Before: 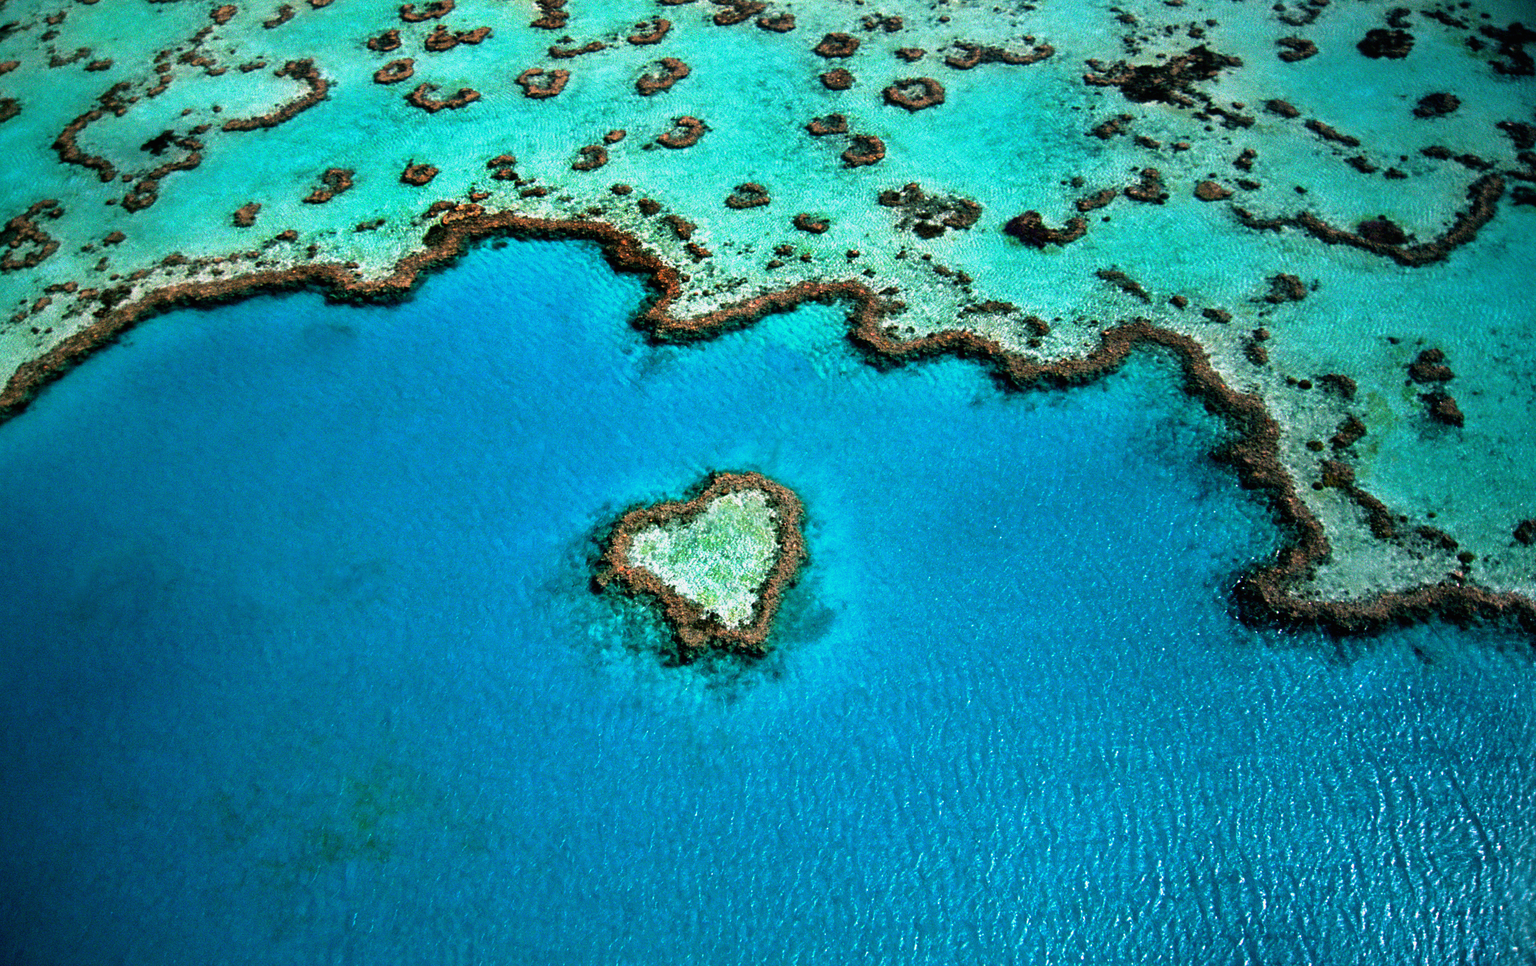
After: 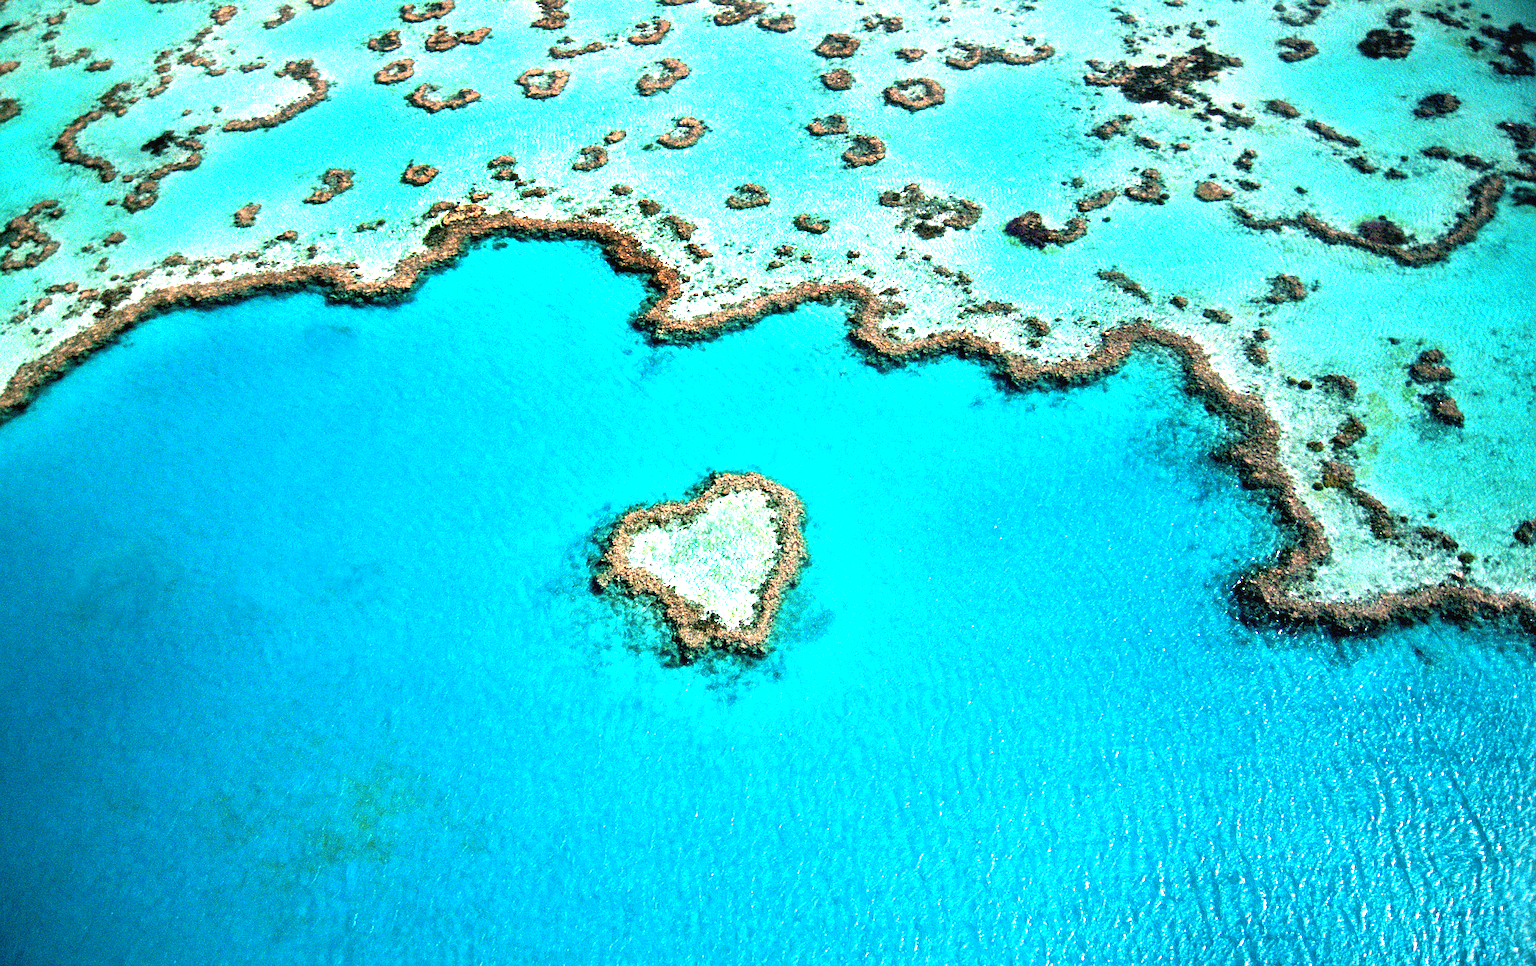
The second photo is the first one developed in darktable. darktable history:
exposure: black level correction 0.001, exposure 1.3 EV, compensate highlight preservation false
sharpen: on, module defaults
